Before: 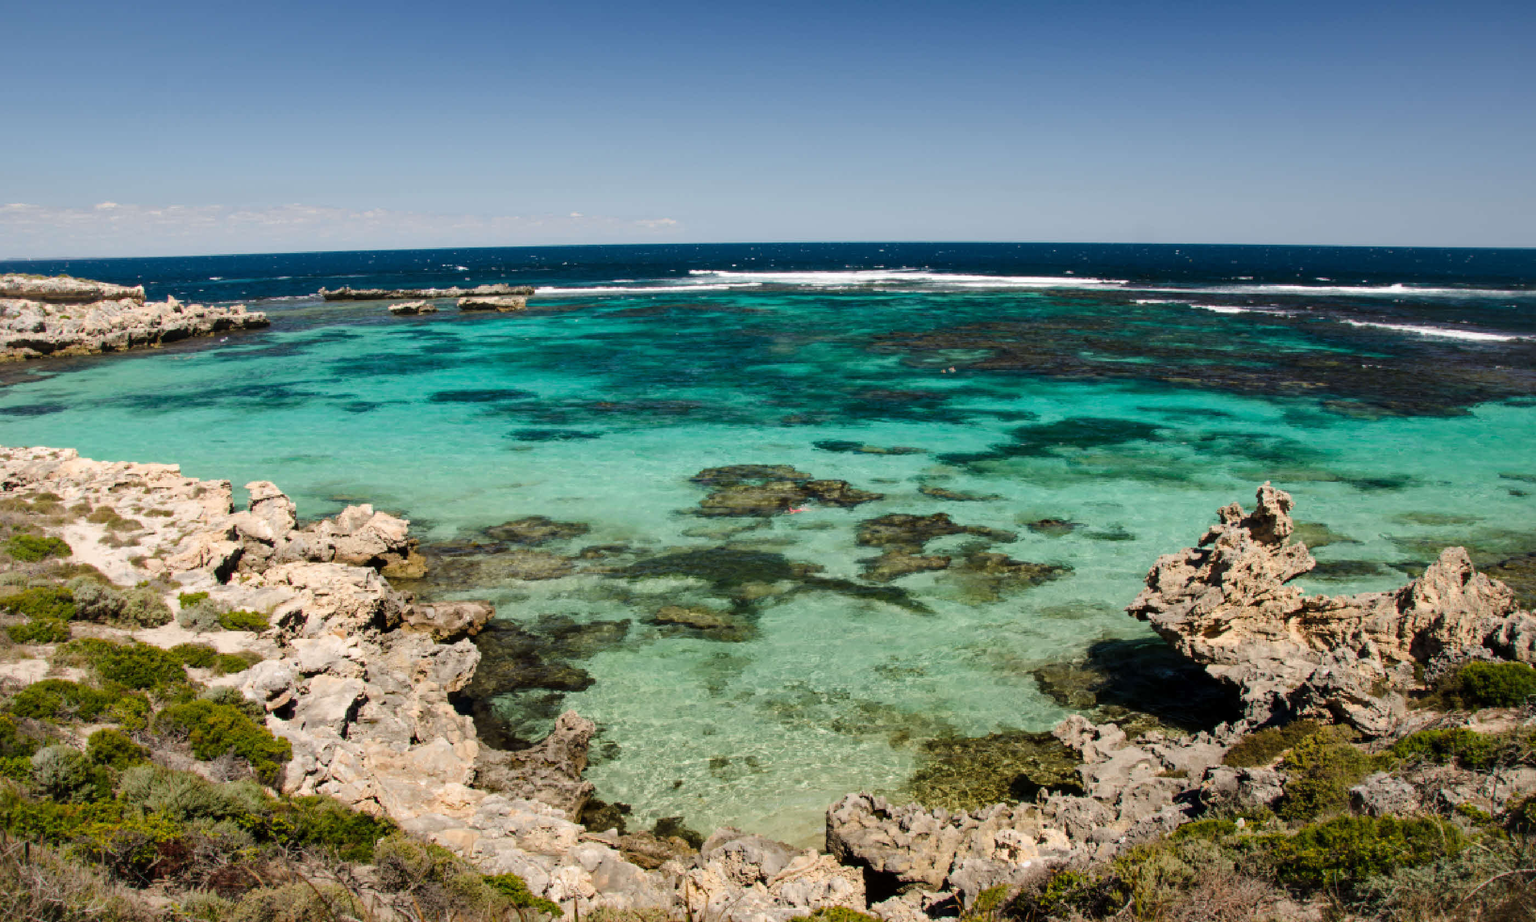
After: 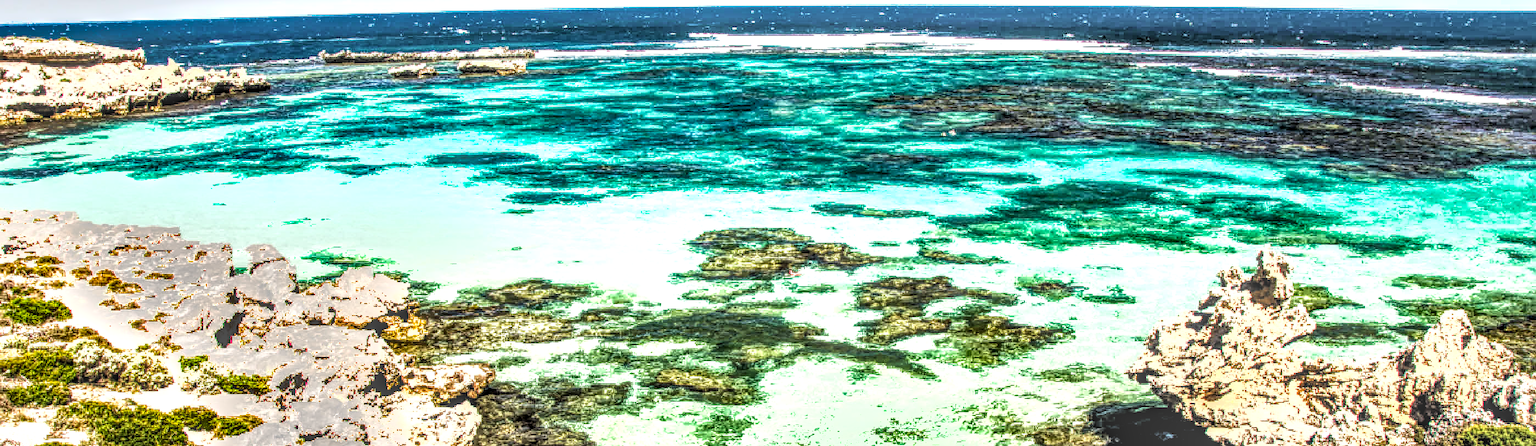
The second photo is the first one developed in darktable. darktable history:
tone equalizer: -8 EV -0.782 EV, -7 EV -0.716 EV, -6 EV -0.571 EV, -5 EV -0.42 EV, -3 EV 0.399 EV, -2 EV 0.6 EV, -1 EV 0.69 EV, +0 EV 0.761 EV
levels: levels [0.062, 0.494, 0.925]
shadows and highlights: soften with gaussian
crop and rotate: top 25.743%, bottom 25.783%
exposure: black level correction 0, exposure 0.696 EV, compensate highlight preservation false
velvia: on, module defaults
sharpen: on, module defaults
local contrast: highlights 1%, shadows 0%, detail 298%, midtone range 0.293
